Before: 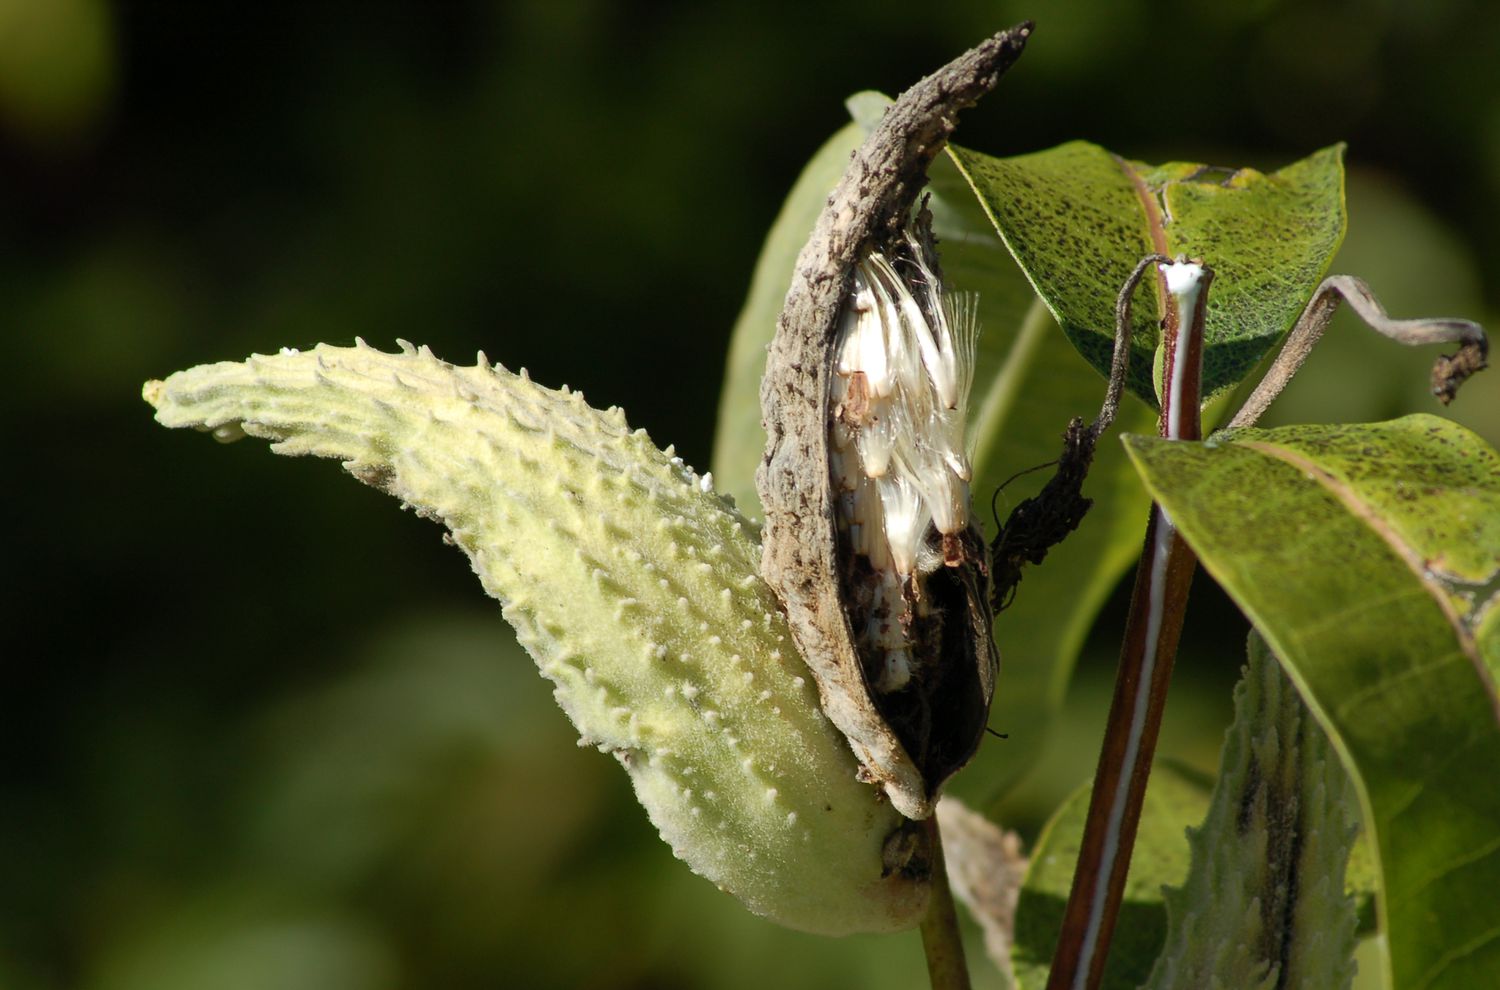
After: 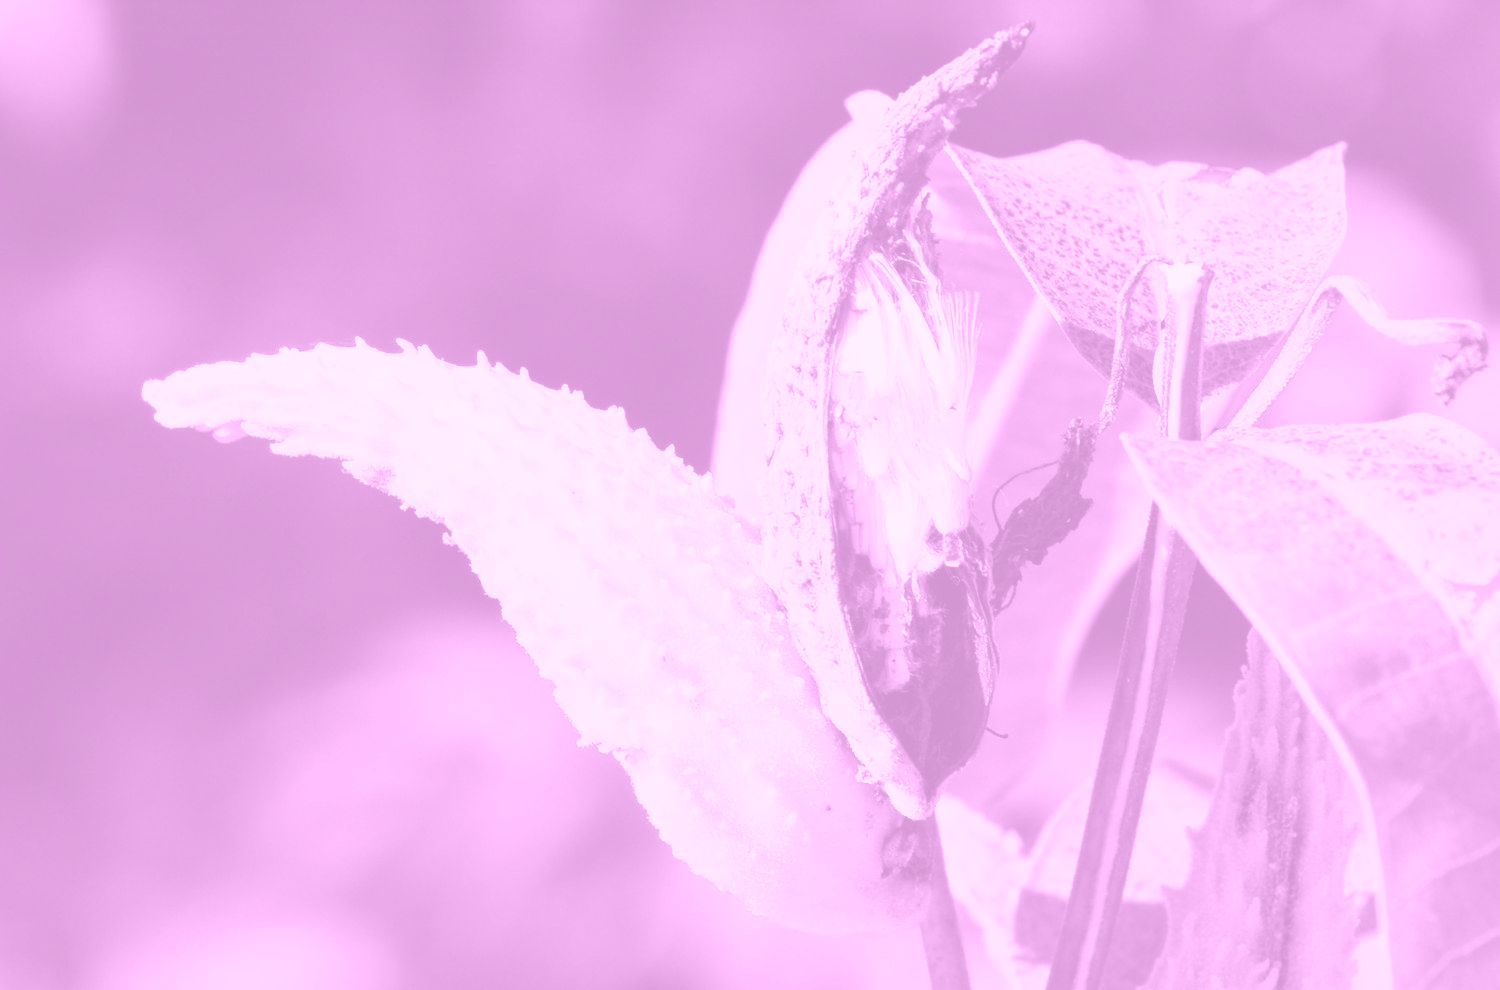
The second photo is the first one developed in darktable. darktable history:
local contrast: highlights 100%, shadows 100%, detail 120%, midtone range 0.2
tone curve: curves: ch0 [(0, 0.038) (0.193, 0.212) (0.461, 0.502) (0.629, 0.731) (0.838, 0.916) (1, 0.967)]; ch1 [(0, 0) (0.35, 0.356) (0.45, 0.453) (0.504, 0.503) (0.532, 0.524) (0.558, 0.559) (0.735, 0.762) (1, 1)]; ch2 [(0, 0) (0.281, 0.266) (0.456, 0.469) (0.5, 0.5) (0.533, 0.545) (0.606, 0.607) (0.646, 0.654) (1, 1)], color space Lab, independent channels, preserve colors none
exposure: black level correction 0, exposure 1.379 EV, compensate exposure bias true, compensate highlight preservation false
colorize: hue 331.2°, saturation 75%, source mix 30.28%, lightness 70.52%, version 1
